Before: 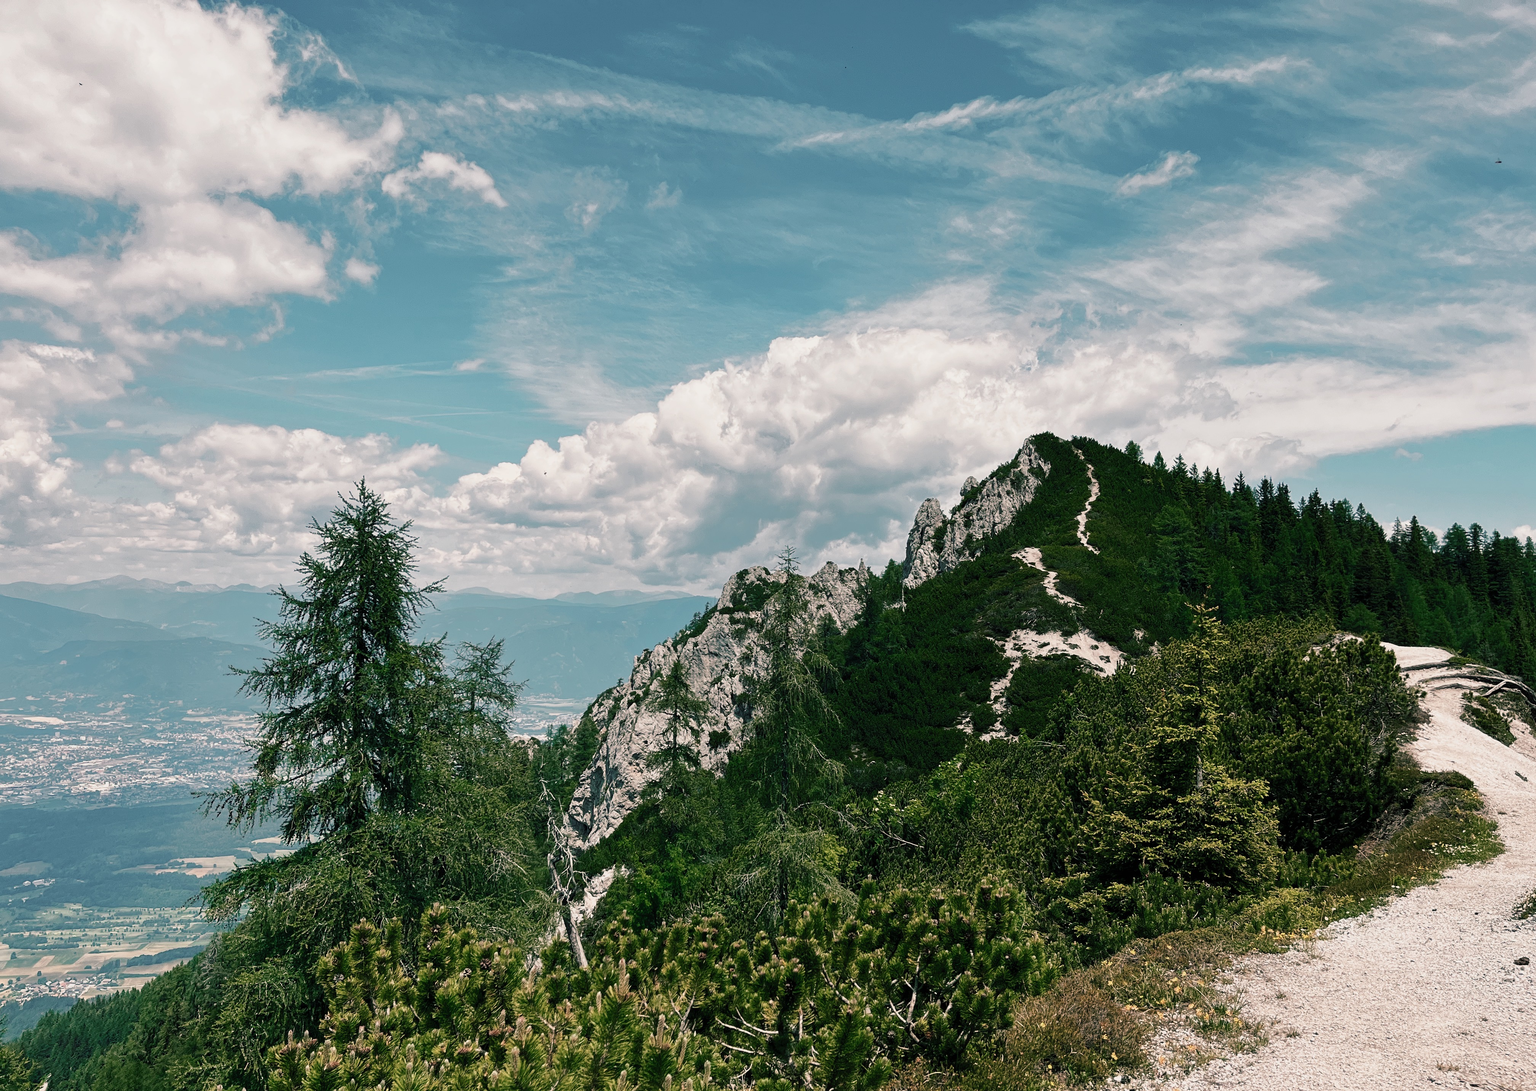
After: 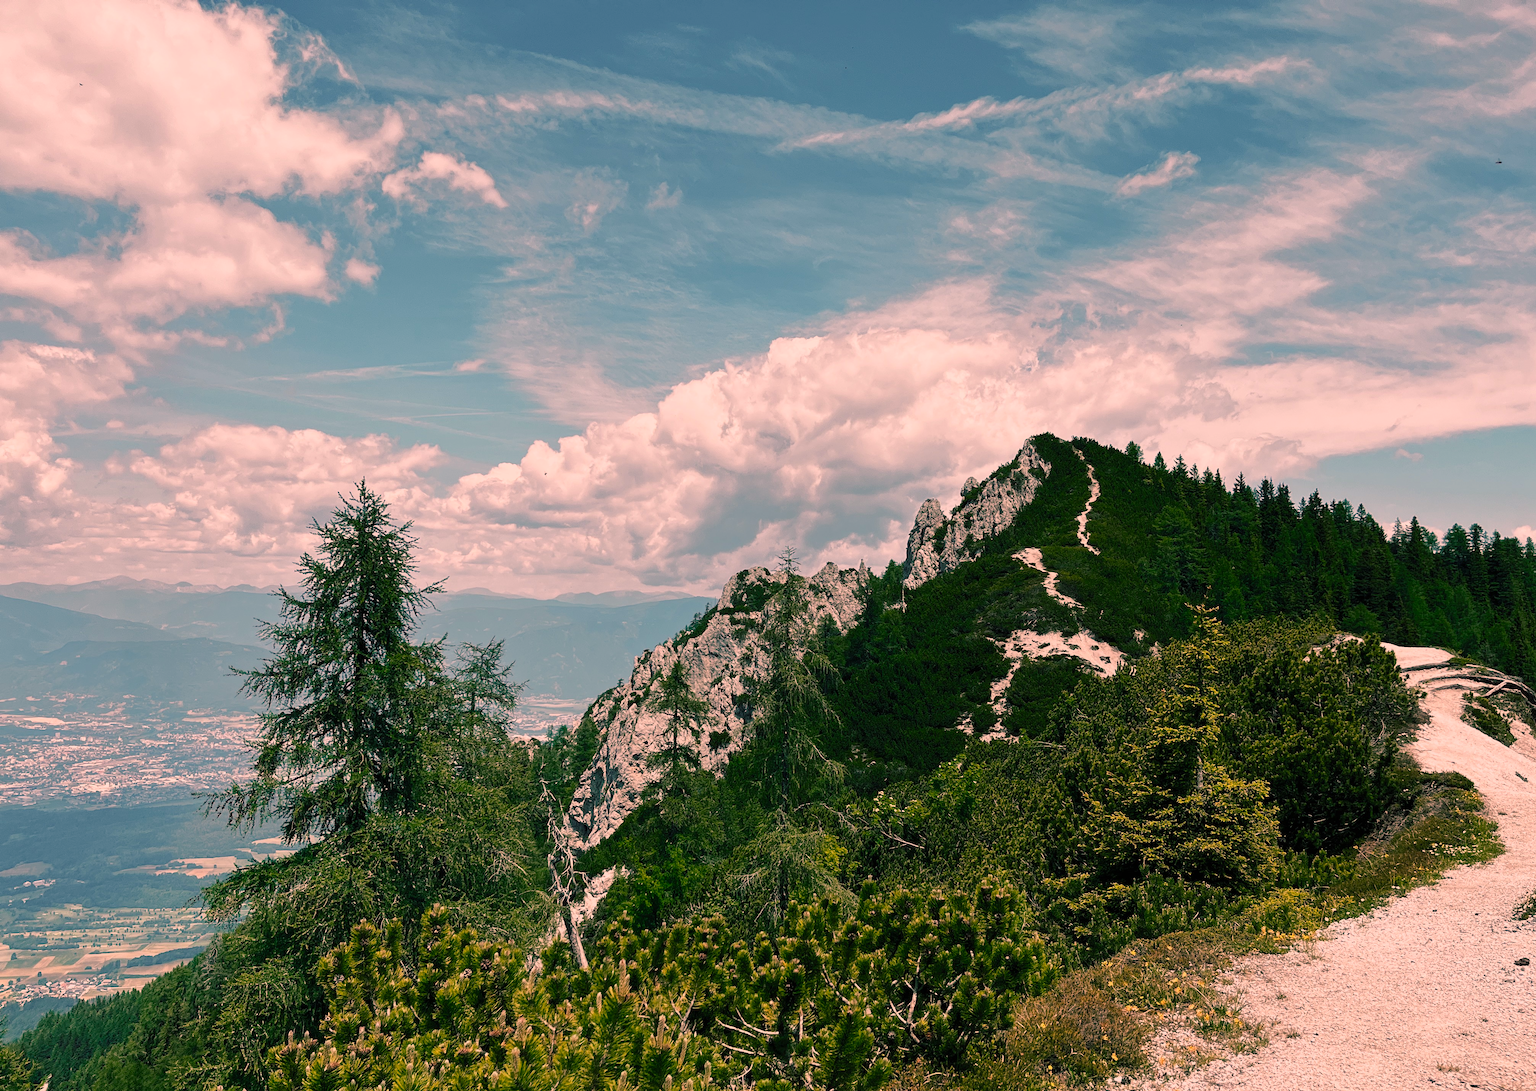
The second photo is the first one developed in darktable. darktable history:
color balance rgb: highlights gain › chroma 4.428%, highlights gain › hue 33.37°, perceptual saturation grading › global saturation 29.465%
